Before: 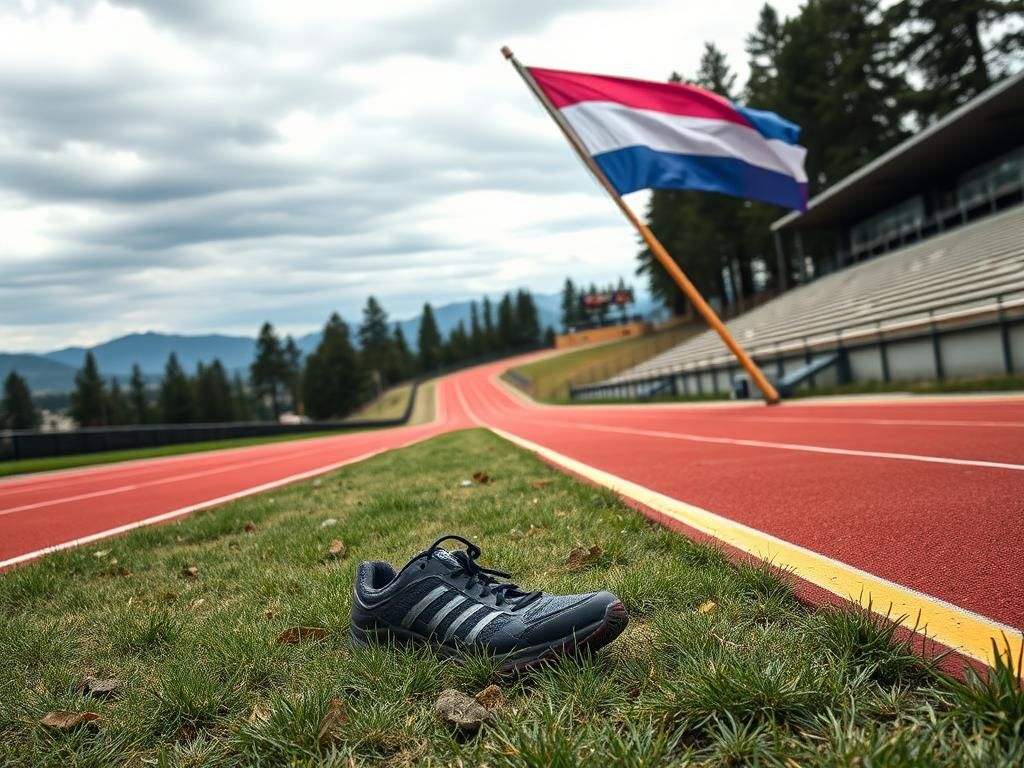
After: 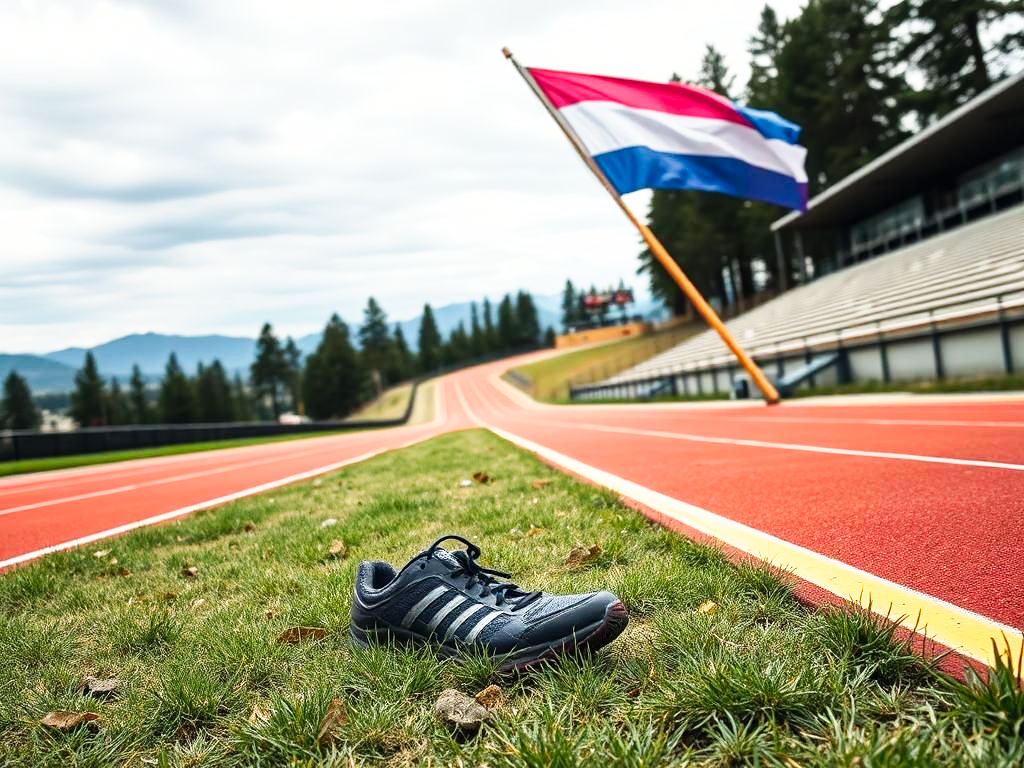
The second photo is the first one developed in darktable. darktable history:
tone curve: curves: ch0 [(0, 0) (0.093, 0.104) (0.226, 0.291) (0.327, 0.431) (0.471, 0.648) (0.759, 0.926) (1, 1)], preserve colors none
